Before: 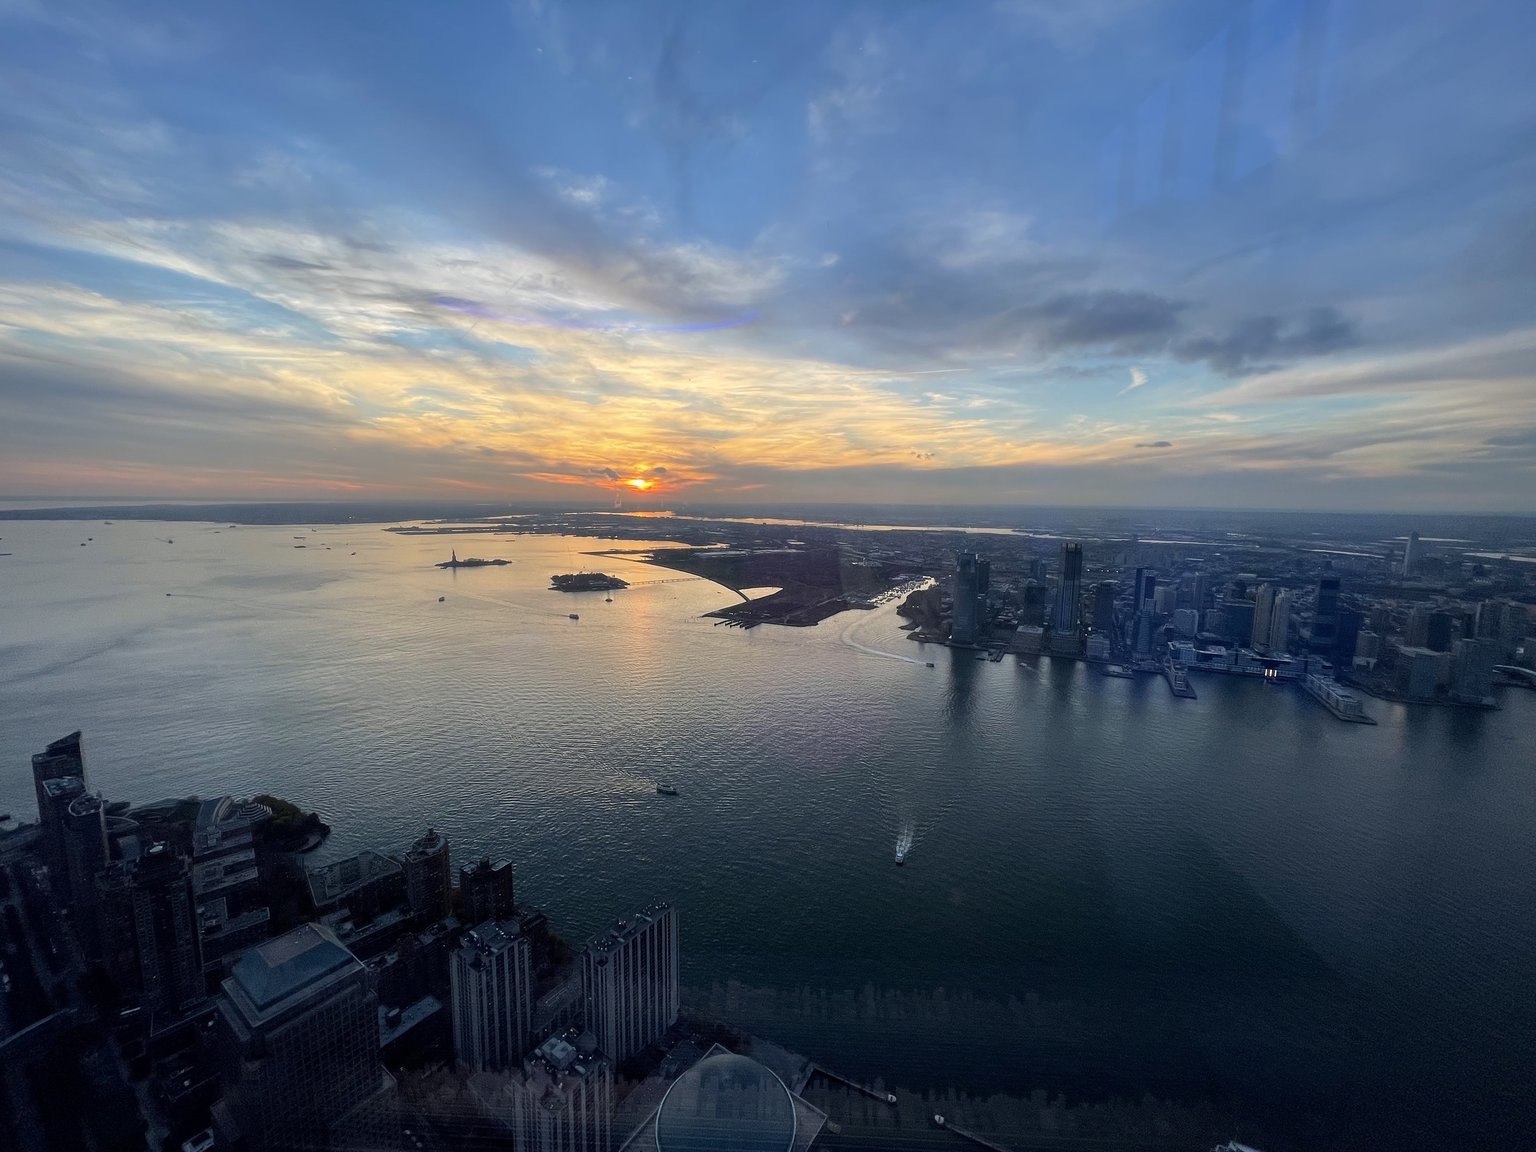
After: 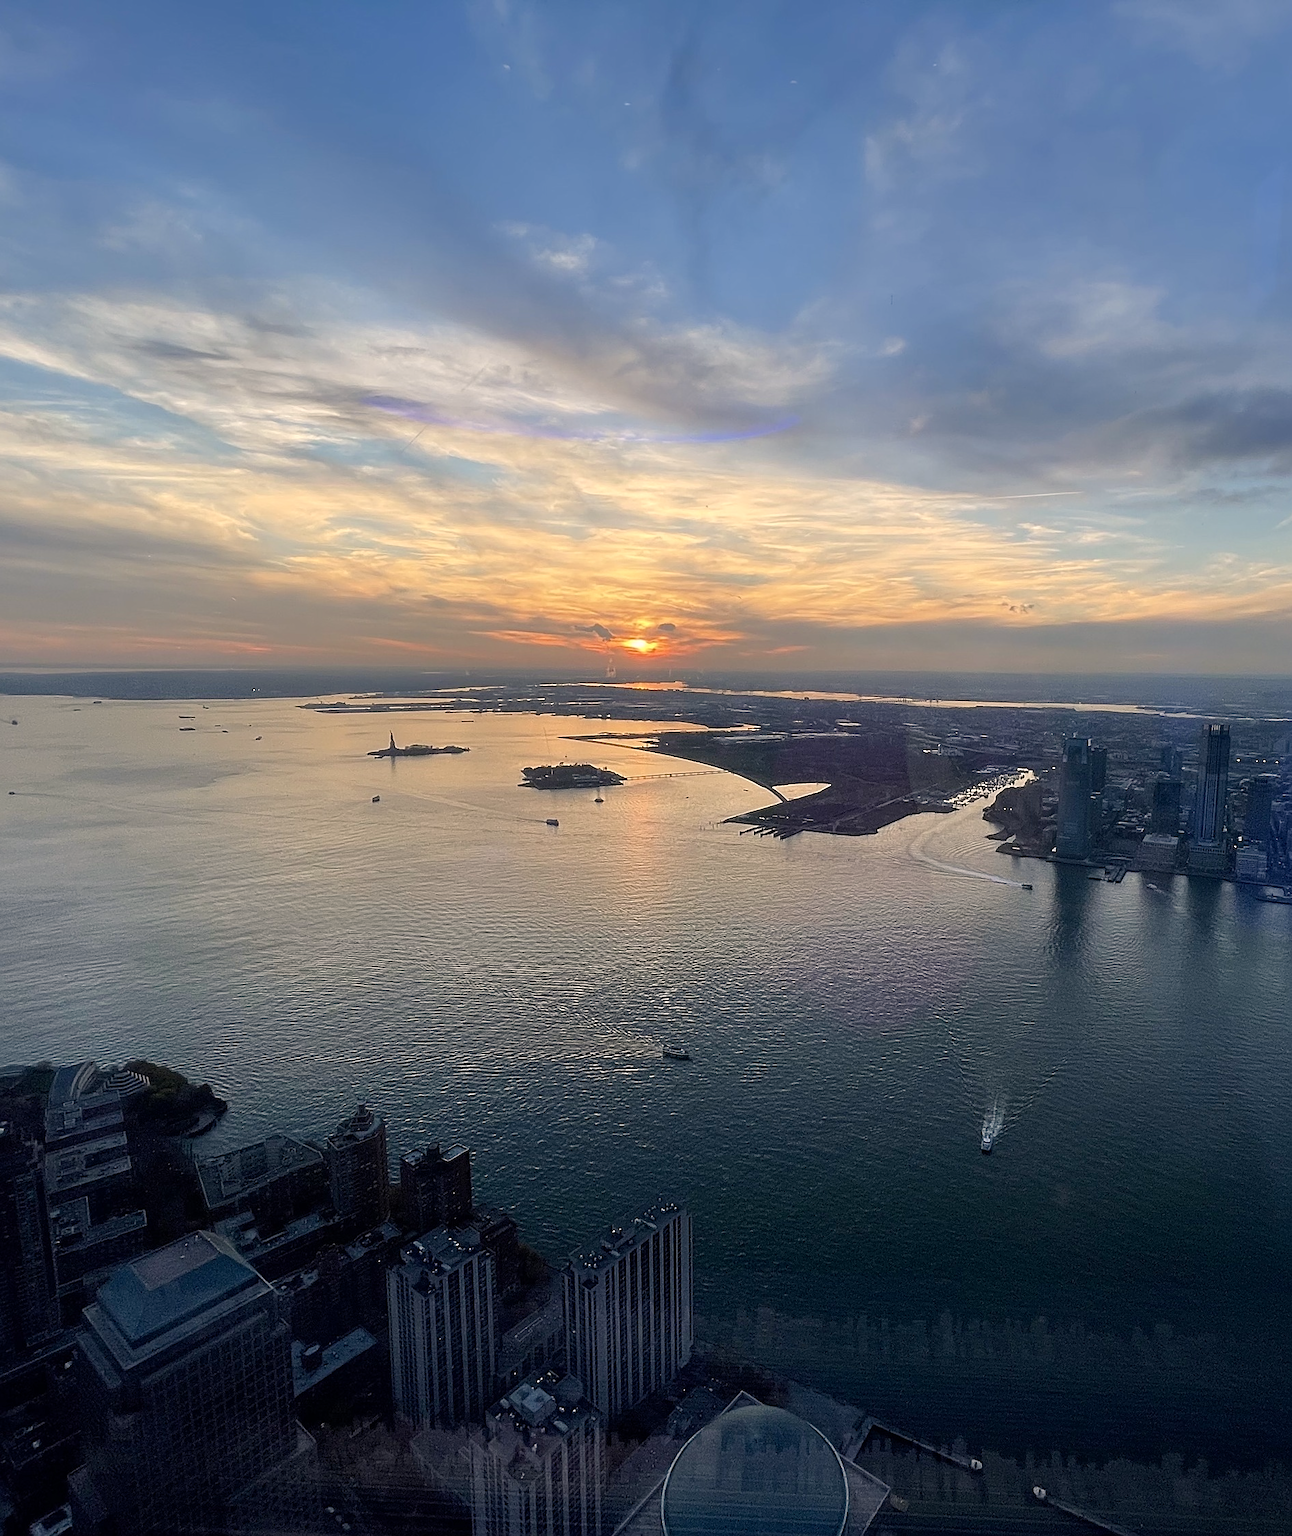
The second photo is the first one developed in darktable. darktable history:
crop: left 10.424%, right 26.448%
sharpen: on, module defaults
color balance rgb: highlights gain › chroma 2.961%, highlights gain › hue 62.48°, perceptual saturation grading › global saturation 0.89%, perceptual saturation grading › highlights -19.768%, perceptual saturation grading › shadows 19.58%, global vibrance 10.746%
